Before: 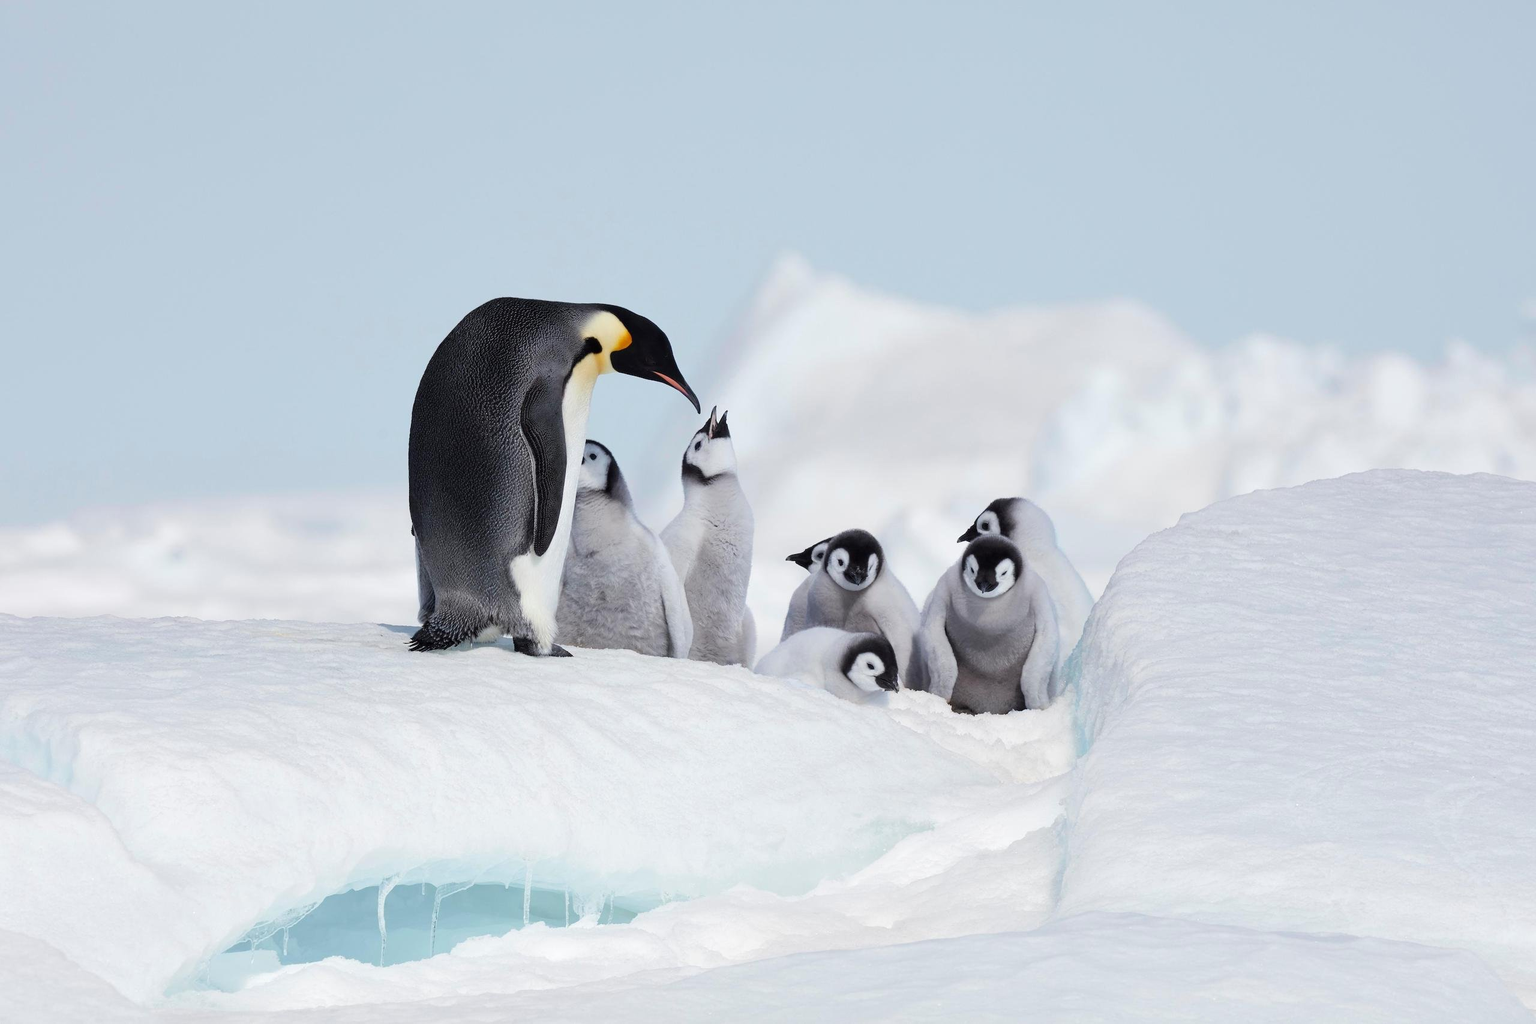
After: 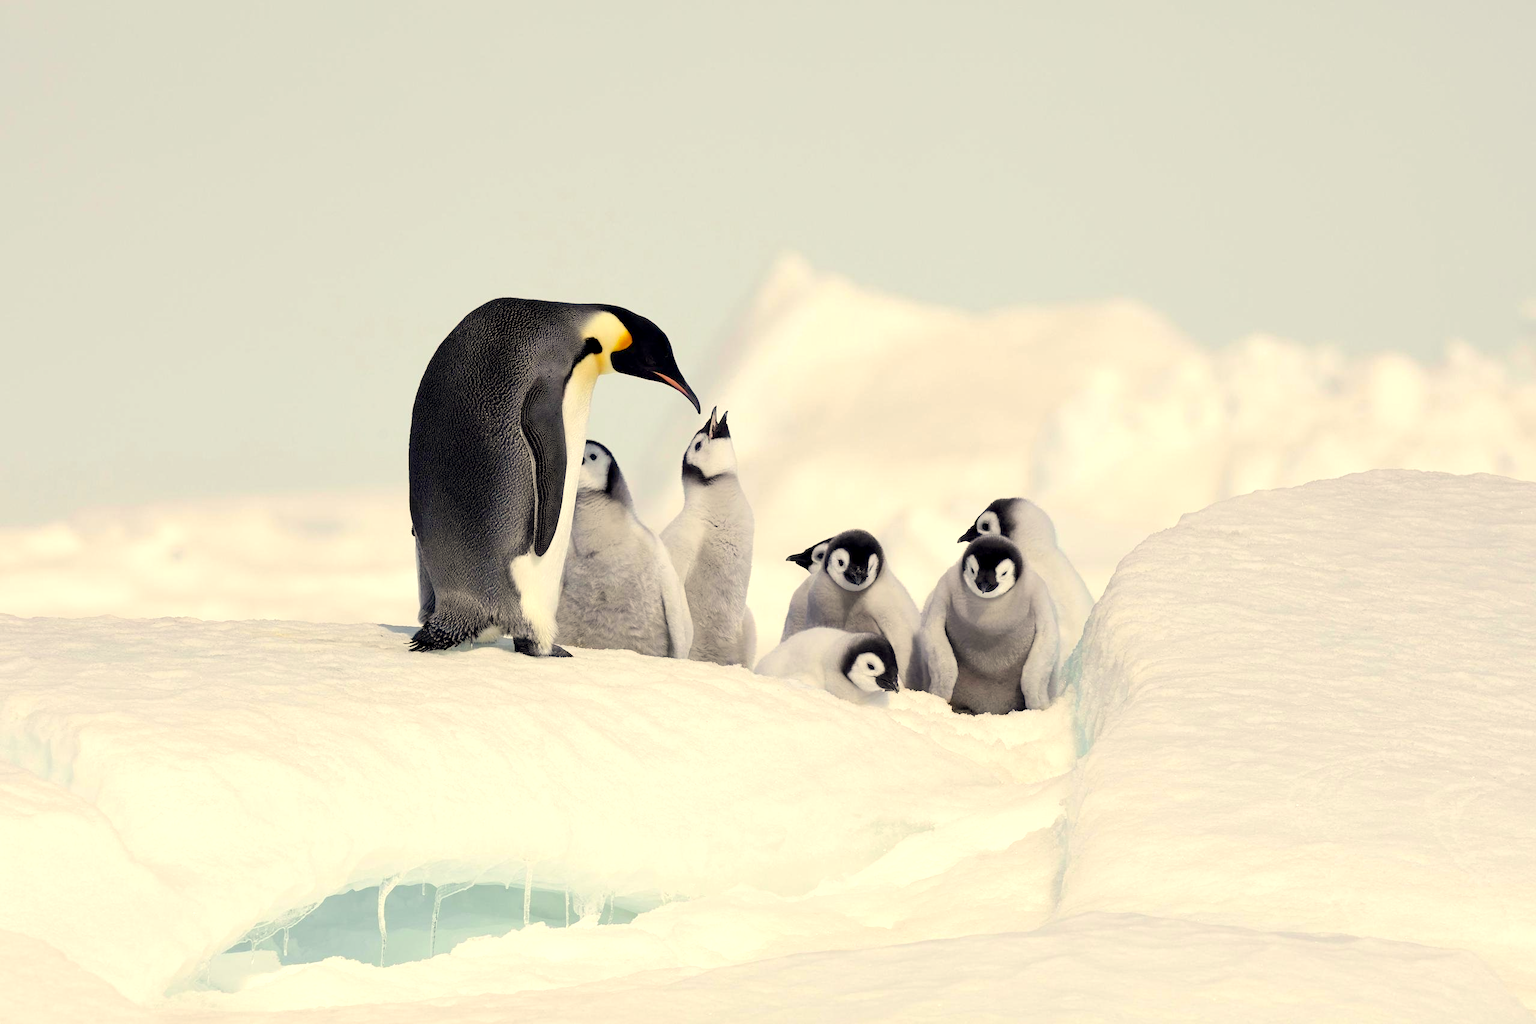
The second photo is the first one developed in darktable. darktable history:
color correction: highlights a* 2.72, highlights b* 22.8
exposure: black level correction 0.005, exposure 0.286 EV, compensate highlight preservation false
